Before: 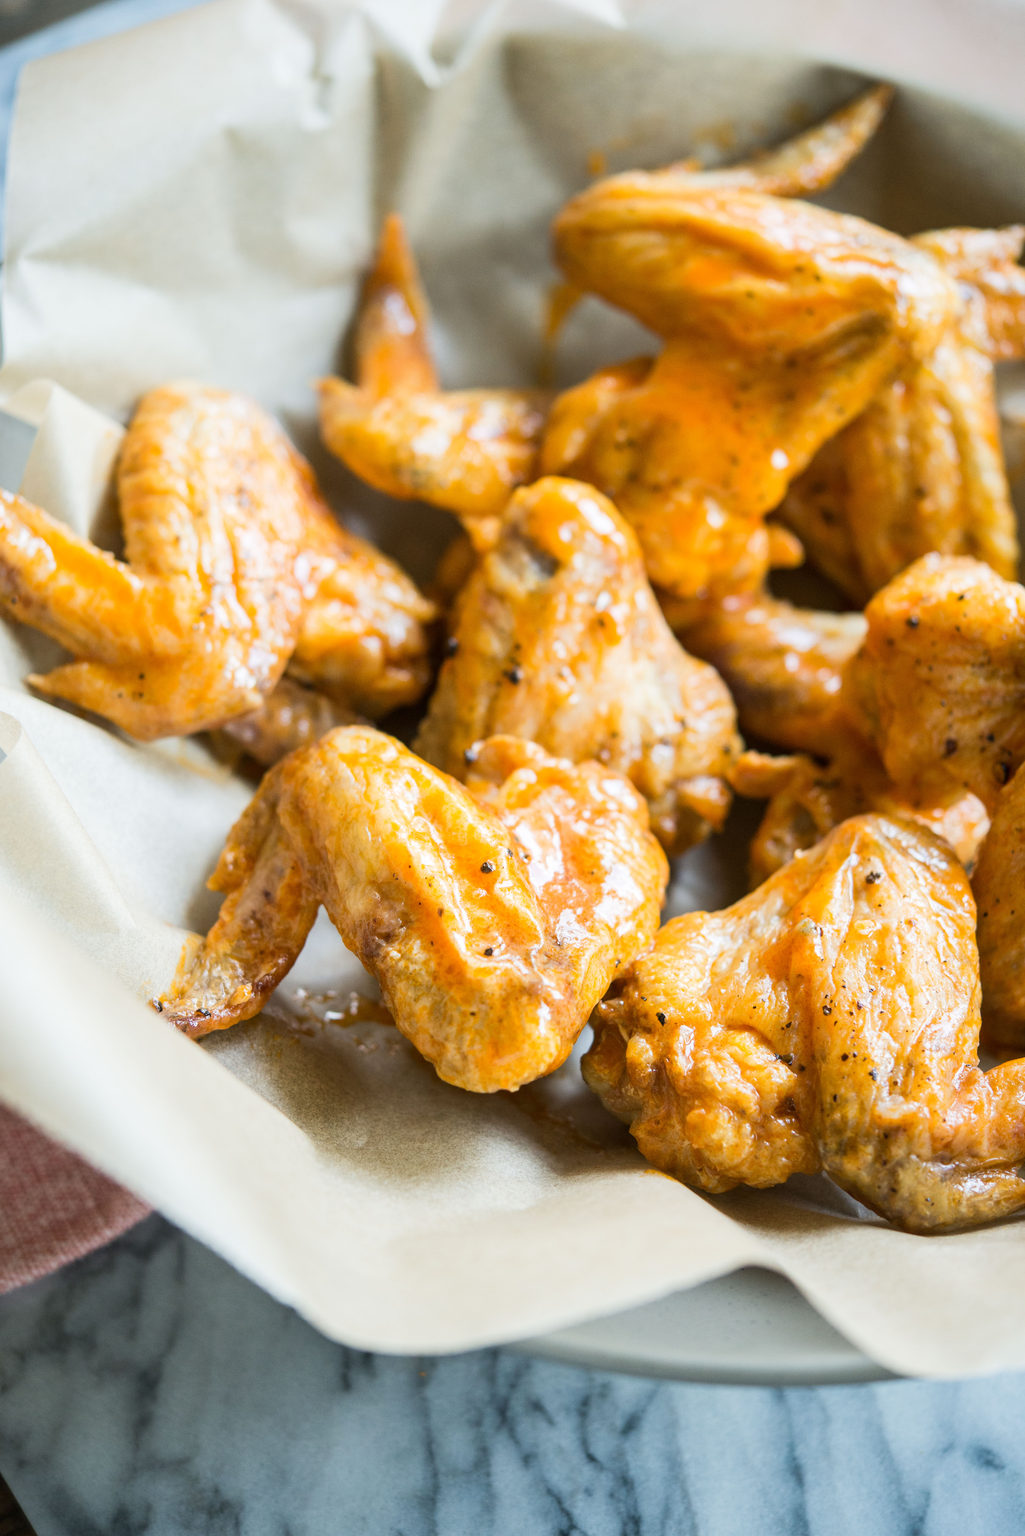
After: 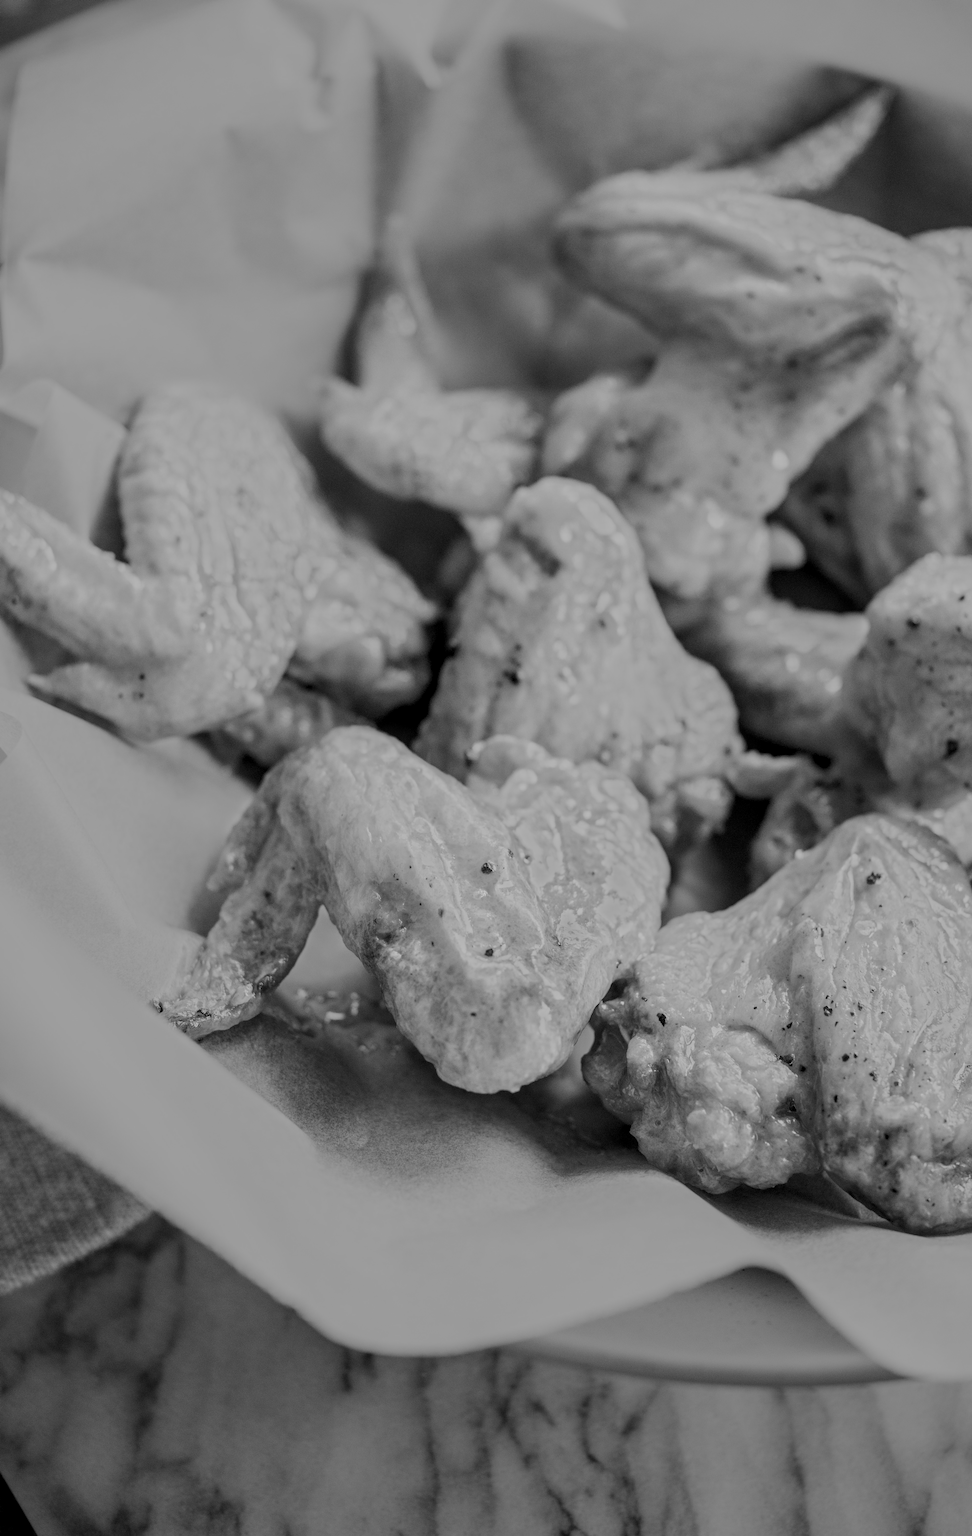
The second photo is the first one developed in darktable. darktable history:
crop and rotate: right 5.167%
local contrast: on, module defaults
monochrome: a 79.32, b 81.83, size 1.1
filmic rgb: black relative exposure -7.65 EV, white relative exposure 4.56 EV, hardness 3.61
